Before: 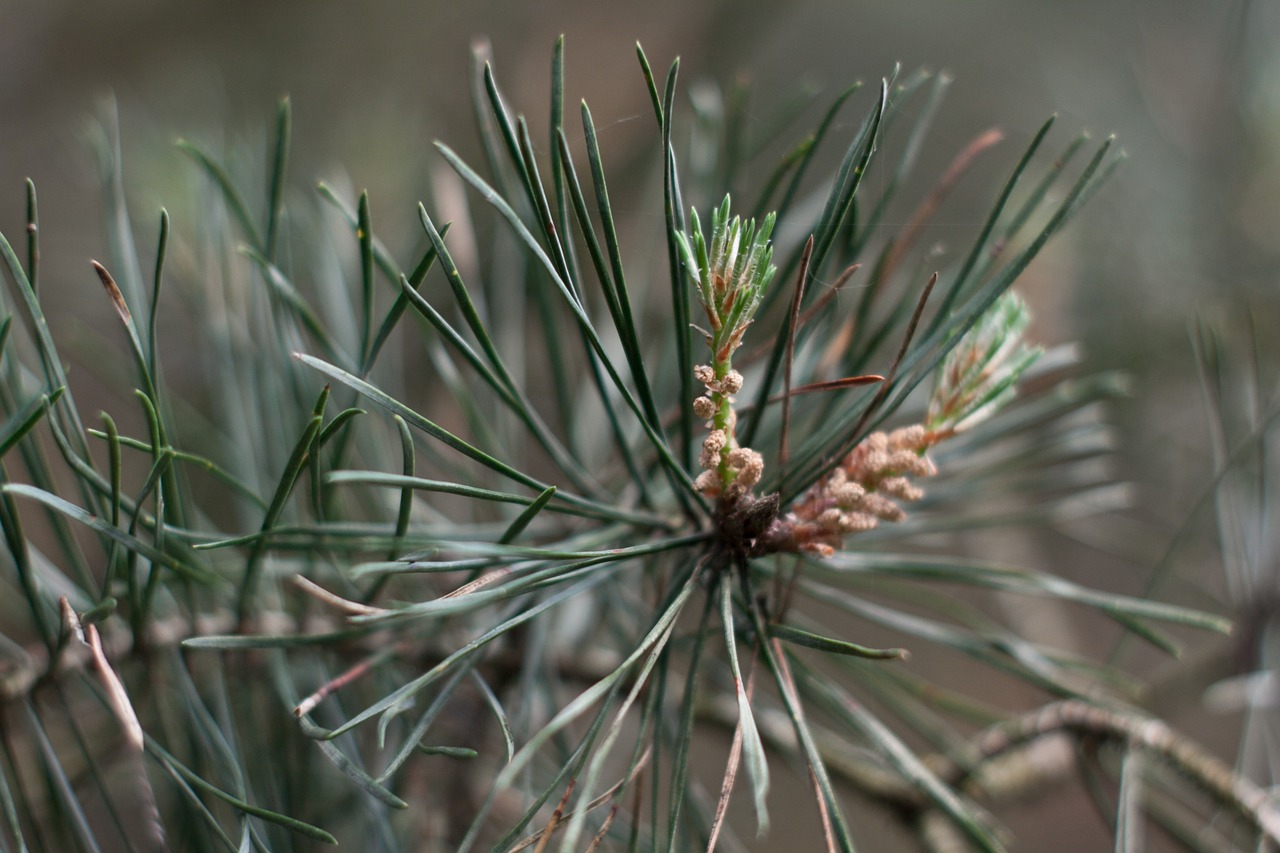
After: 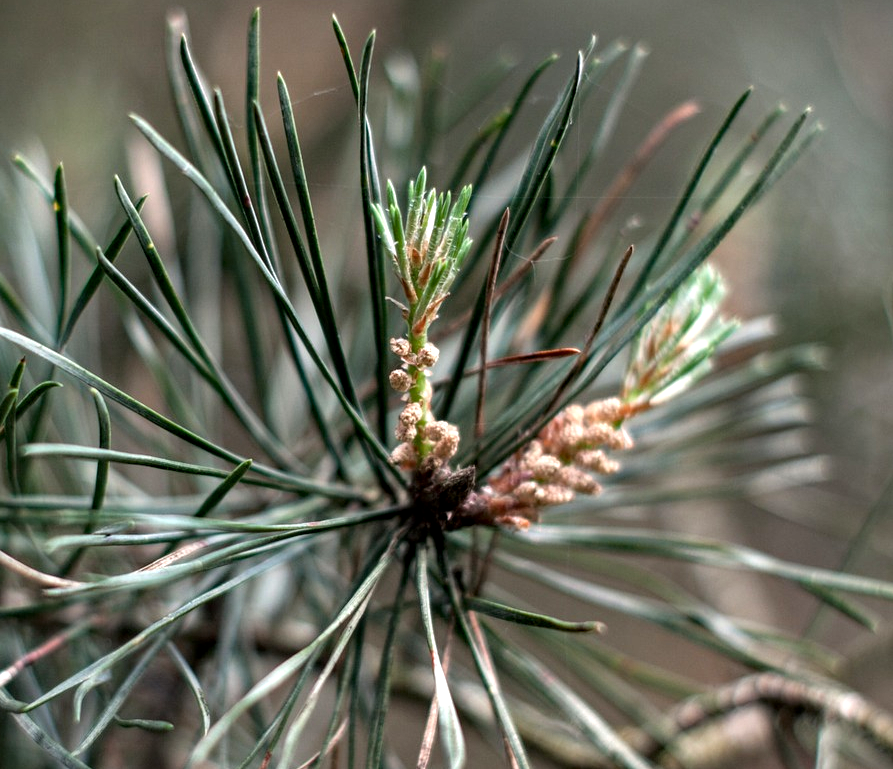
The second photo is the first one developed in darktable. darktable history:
haze removal: compatibility mode true, adaptive false
tone equalizer: -8 EV -0.784 EV, -7 EV -0.673 EV, -6 EV -0.565 EV, -5 EV -0.41 EV, -3 EV 0.366 EV, -2 EV 0.6 EV, -1 EV 0.674 EV, +0 EV 0.75 EV
crop and rotate: left 23.756%, top 3.399%, right 6.462%, bottom 6.438%
local contrast: on, module defaults
